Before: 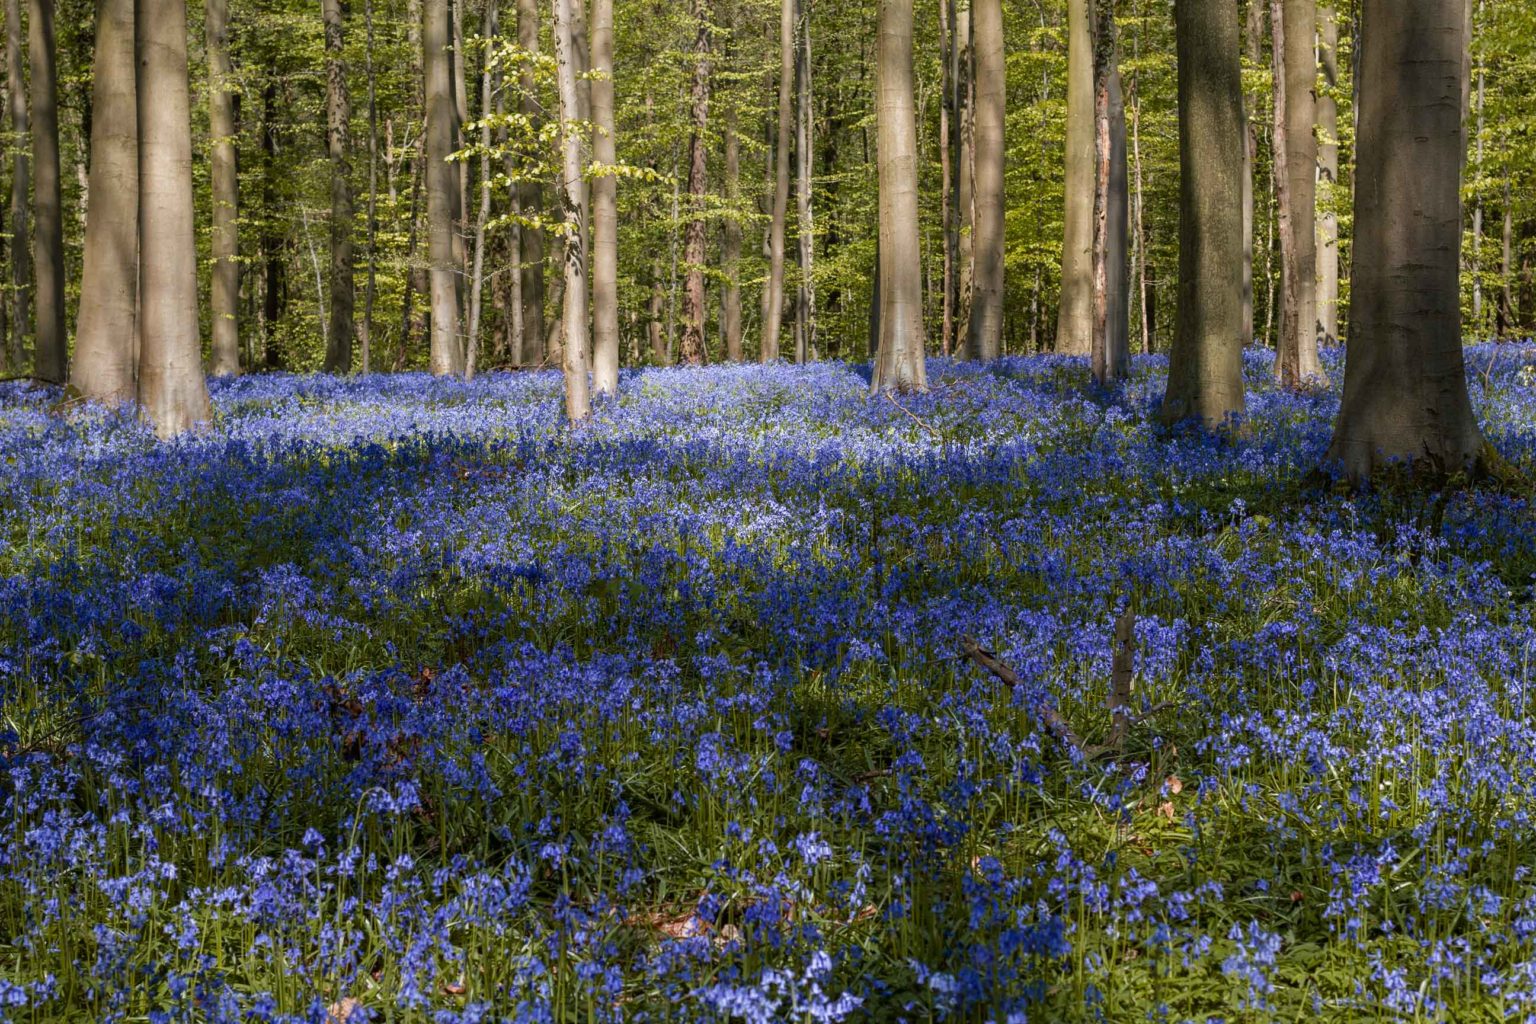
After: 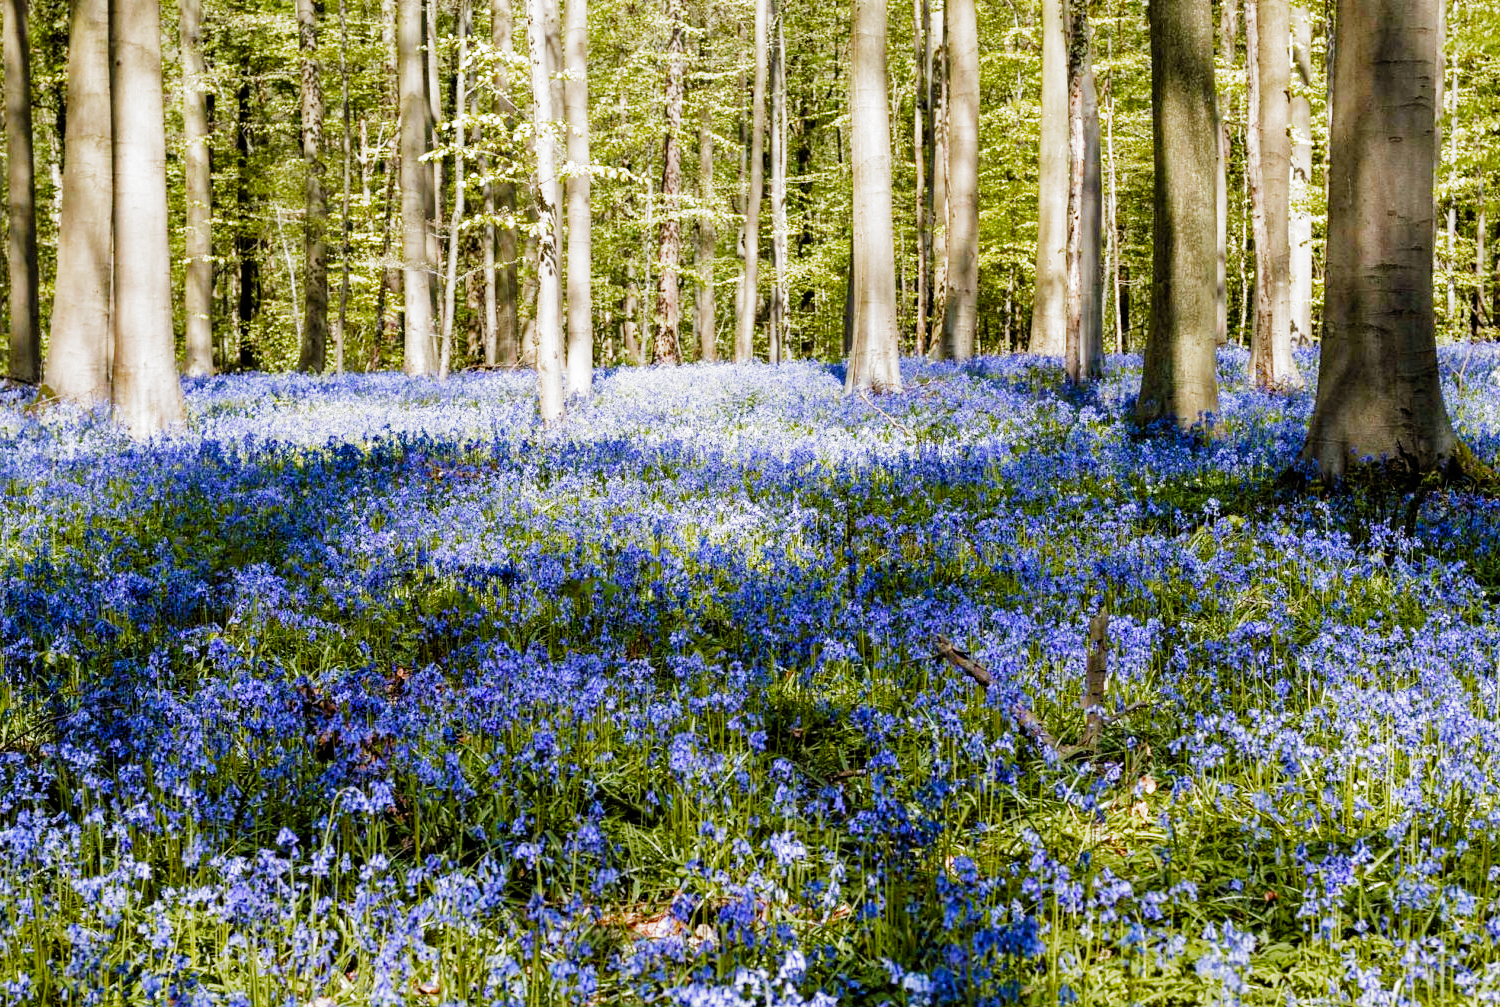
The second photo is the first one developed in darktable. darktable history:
exposure: black level correction 0, exposure 1.388 EV, compensate highlight preservation false
shadows and highlights: shadows 37.81, highlights -27.99, soften with gaussian
filmic rgb: black relative exposure -5.15 EV, white relative exposure 4 EV, hardness 2.89, contrast 1.299, highlights saturation mix -10.91%, add noise in highlights 0.002, preserve chrominance no, color science v3 (2019), use custom middle-gray values true, contrast in highlights soft
crop and rotate: left 1.704%, right 0.637%, bottom 1.642%
